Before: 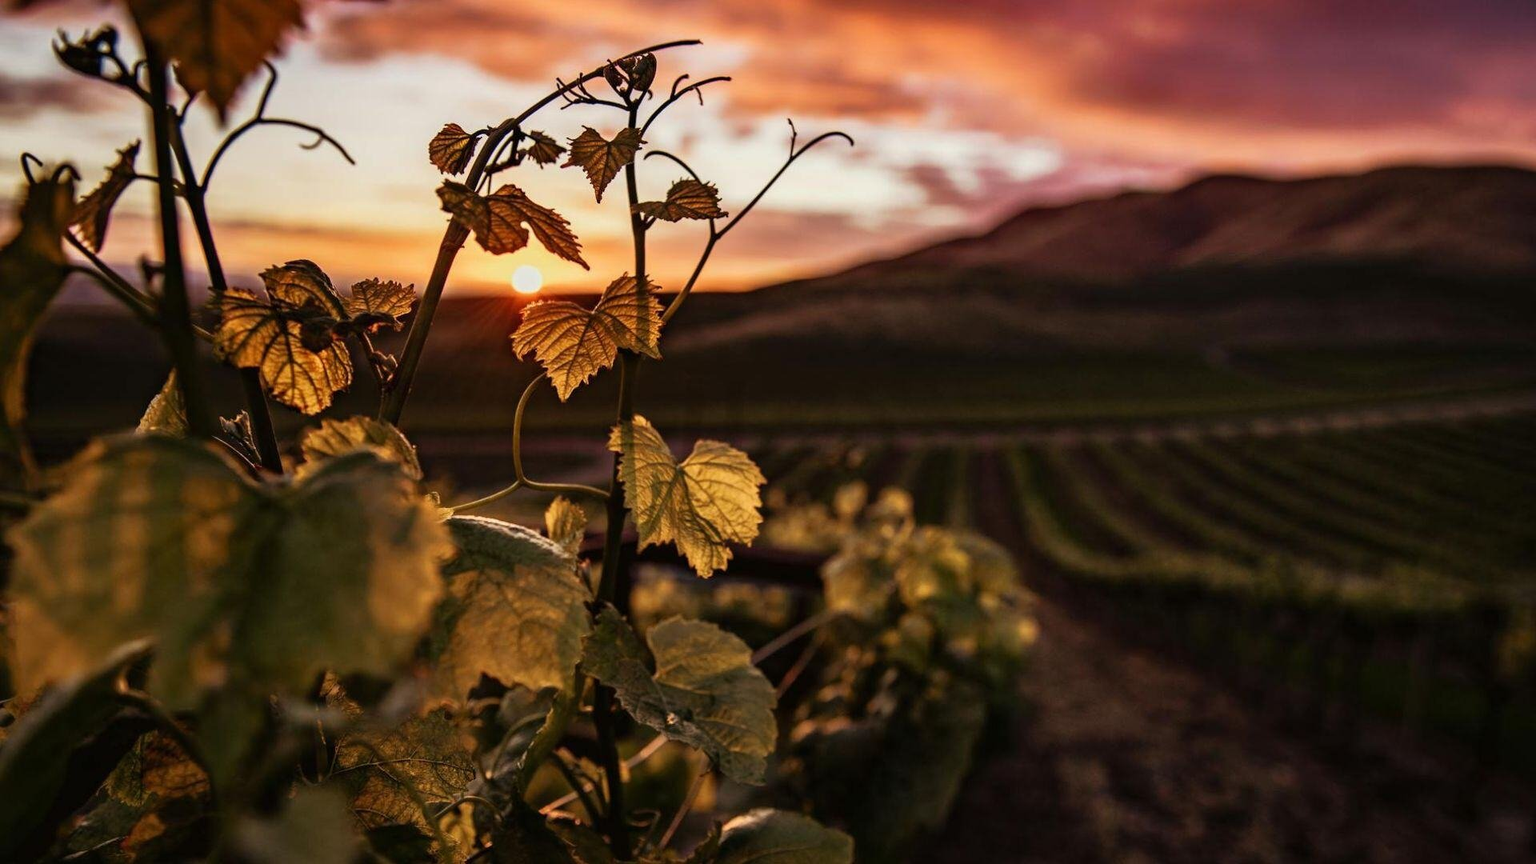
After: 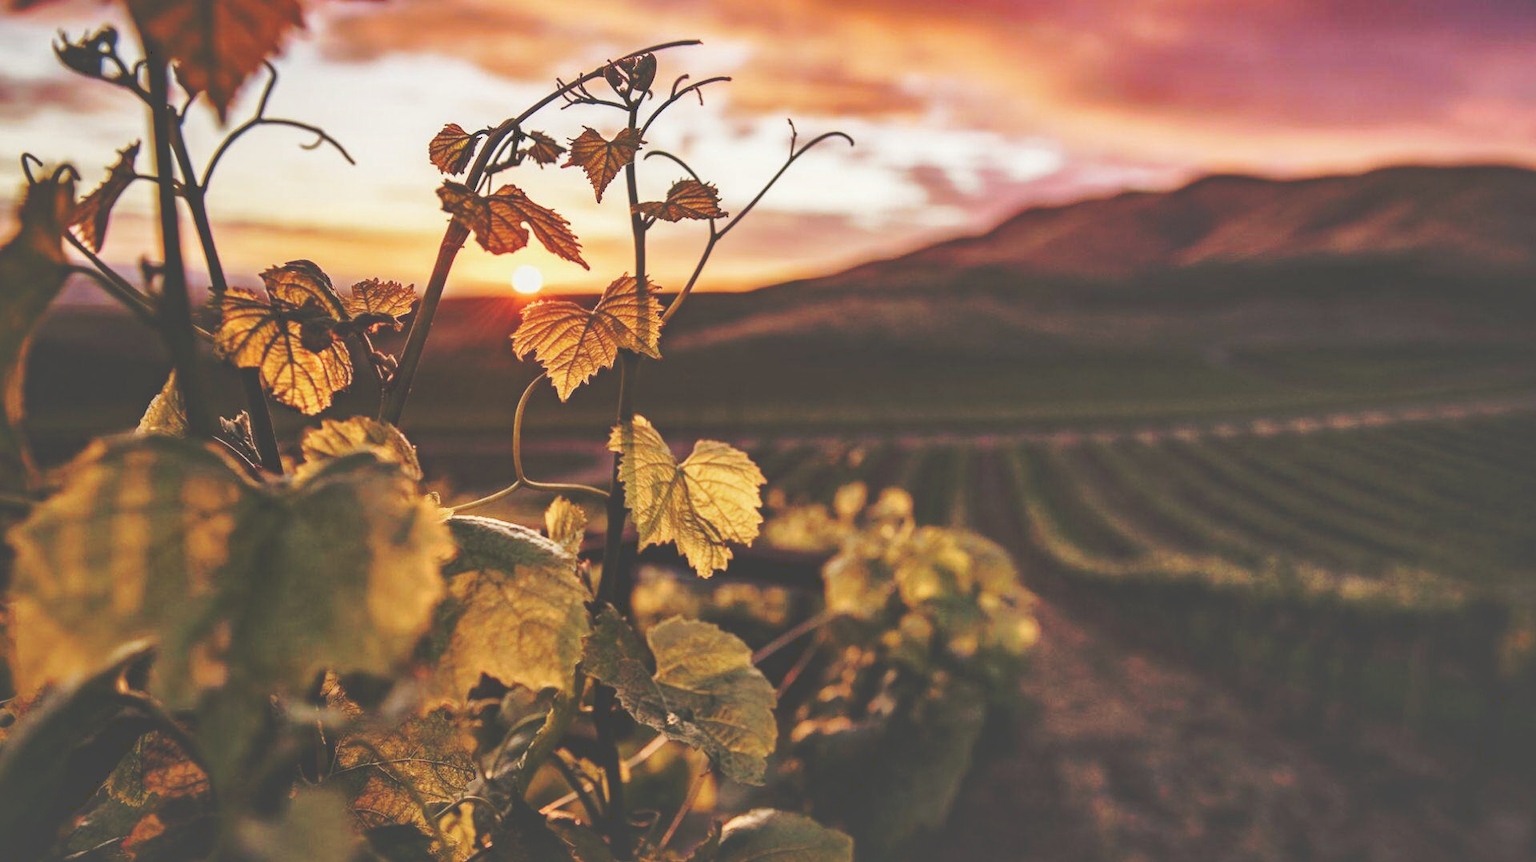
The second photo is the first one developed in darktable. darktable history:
crop: top 0.05%, bottom 0.098%
base curve: curves: ch0 [(0, 0) (0.028, 0.03) (0.121, 0.232) (0.46, 0.748) (0.859, 0.968) (1, 1)], preserve colors none
tone curve: curves: ch0 [(0, 0) (0.003, 0.238) (0.011, 0.238) (0.025, 0.242) (0.044, 0.256) (0.069, 0.277) (0.1, 0.294) (0.136, 0.315) (0.177, 0.345) (0.224, 0.379) (0.277, 0.419) (0.335, 0.463) (0.399, 0.511) (0.468, 0.566) (0.543, 0.627) (0.623, 0.687) (0.709, 0.75) (0.801, 0.824) (0.898, 0.89) (1, 1)], preserve colors none
shadows and highlights: on, module defaults
